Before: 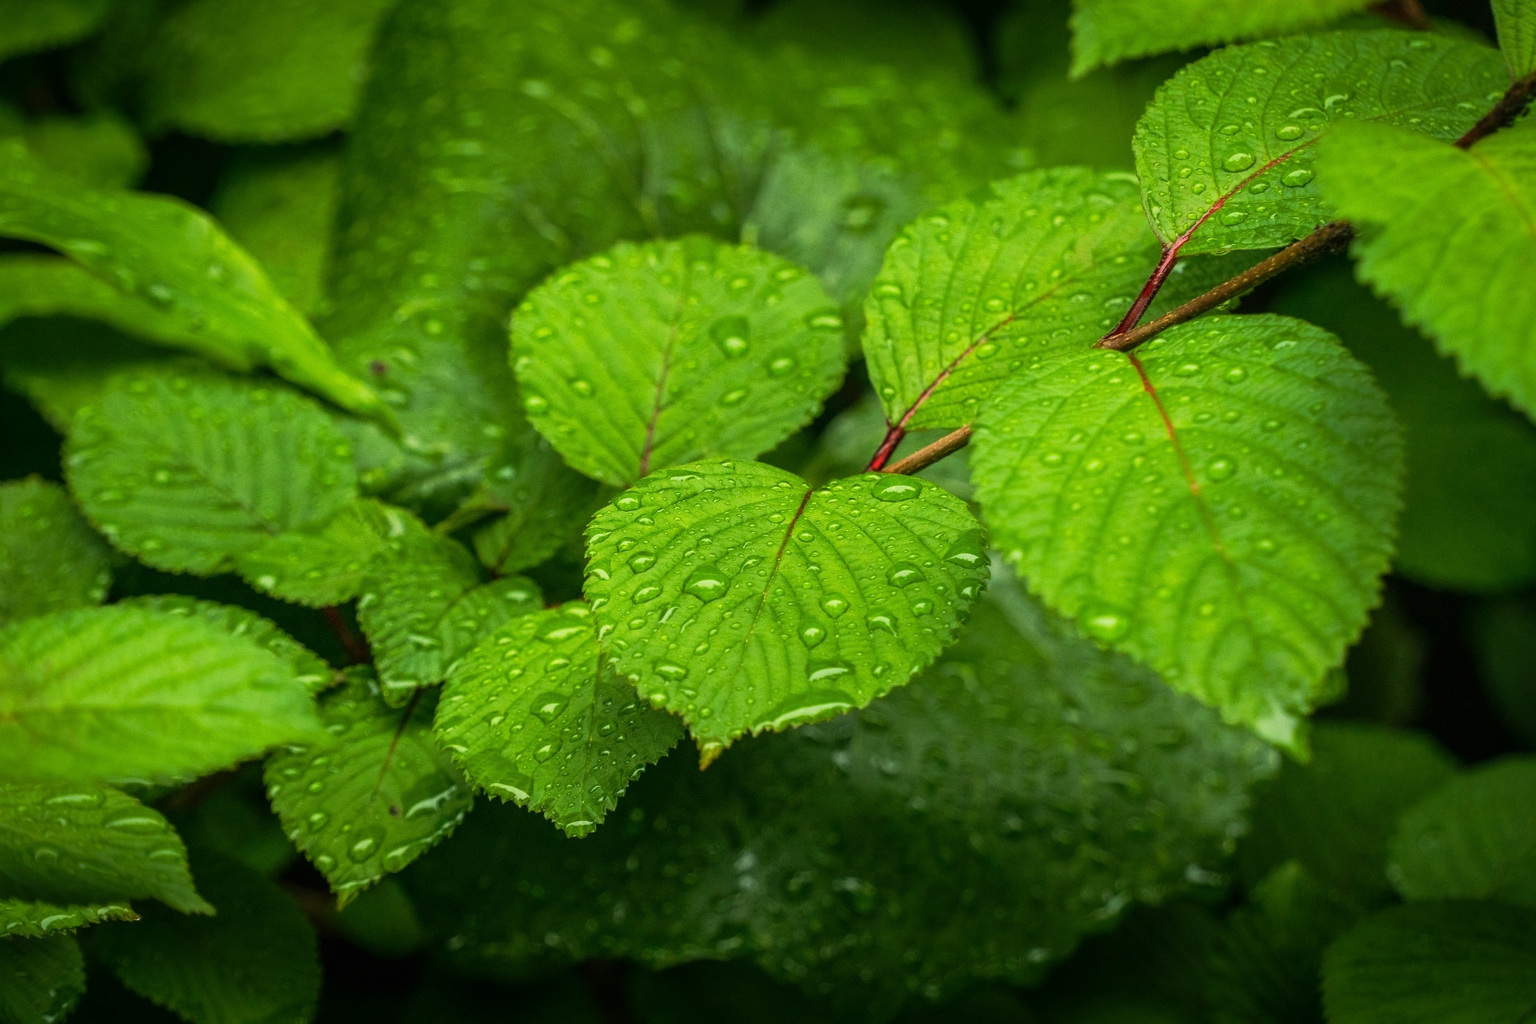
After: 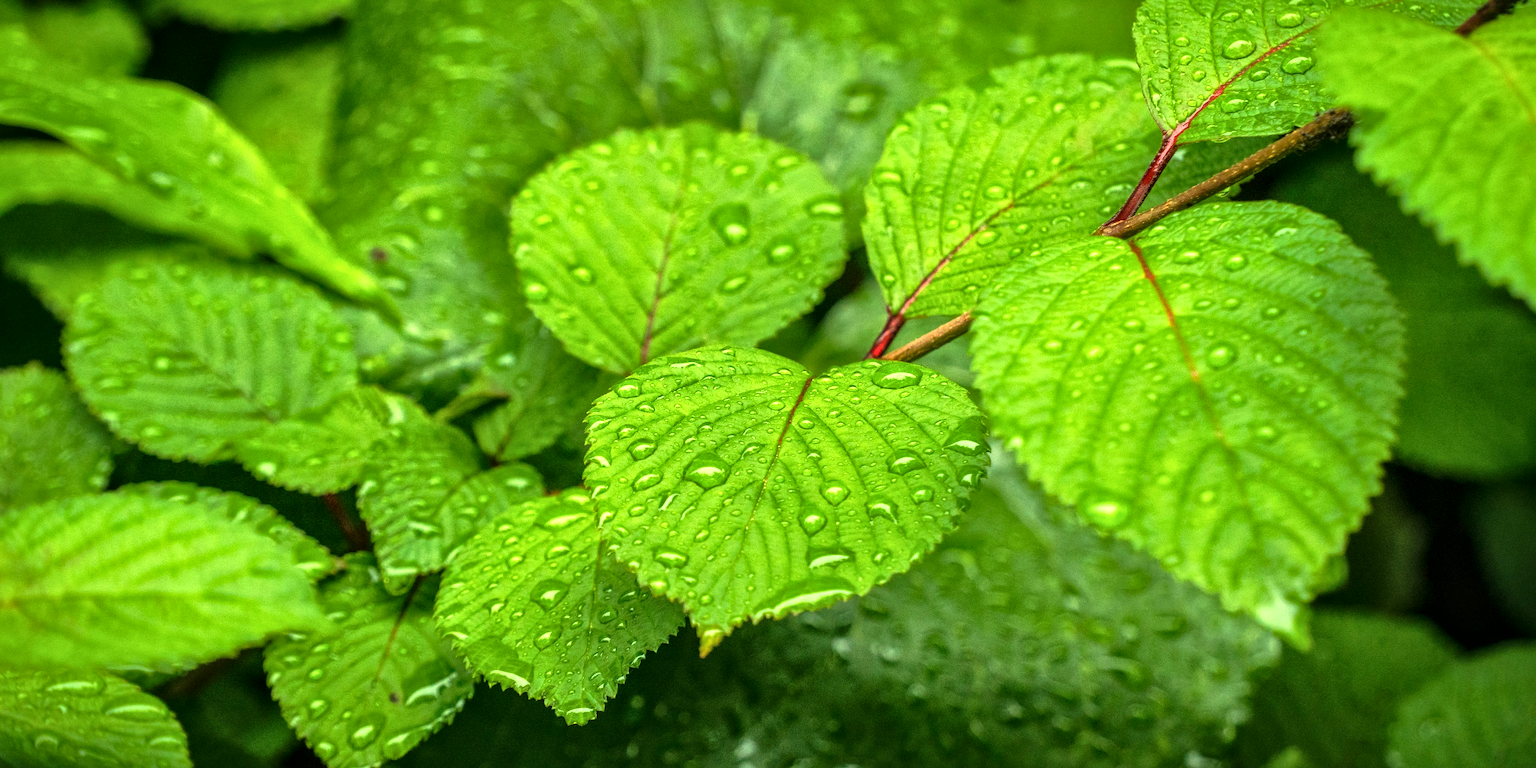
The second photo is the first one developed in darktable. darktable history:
tone equalizer: -8 EV 0.015 EV, -7 EV -0.014 EV, -6 EV 0.02 EV, -5 EV 0.053 EV, -4 EV 0.259 EV, -3 EV 0.65 EV, -2 EV 0.561 EV, -1 EV 0.179 EV, +0 EV 0.045 EV
crop: top 11.063%, bottom 13.896%
local contrast: mode bilateral grid, contrast 20, coarseness 51, detail 132%, midtone range 0.2
exposure: exposure 0.565 EV, compensate highlight preservation false
